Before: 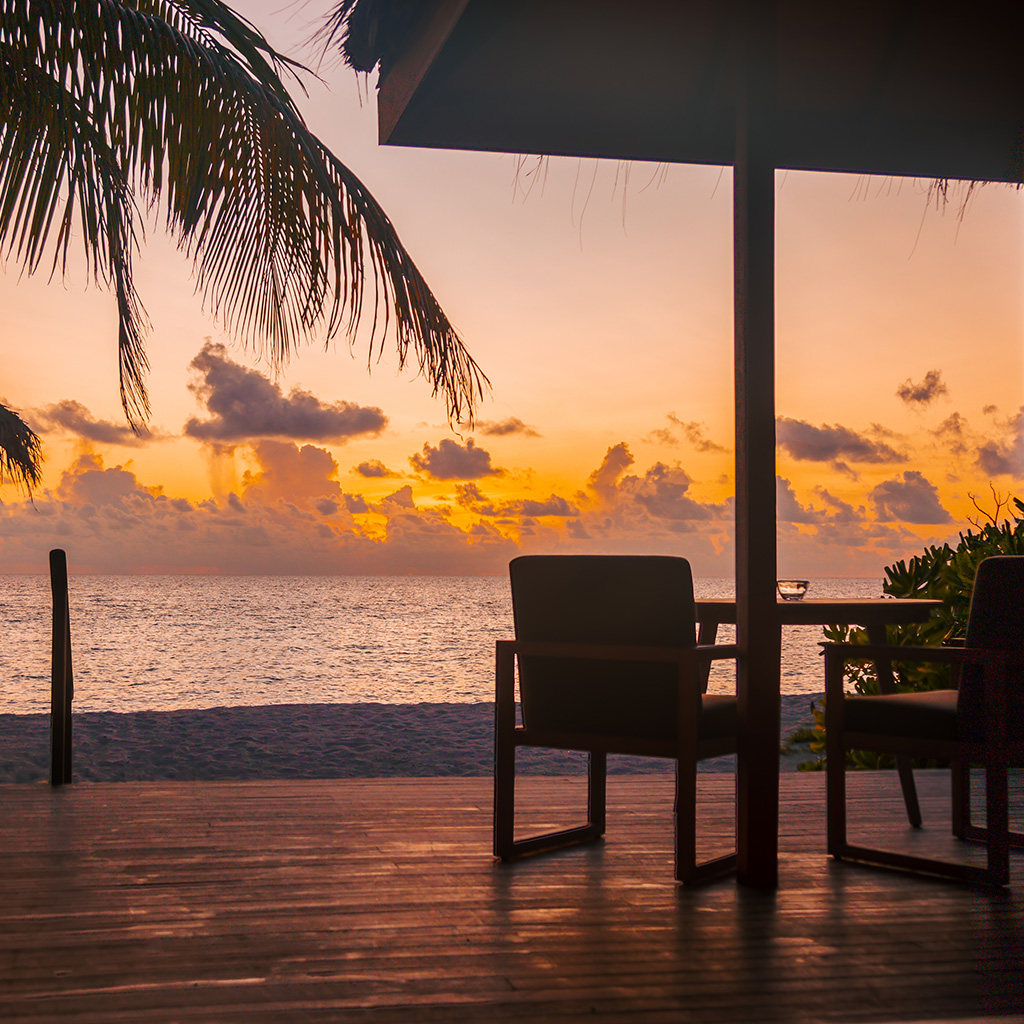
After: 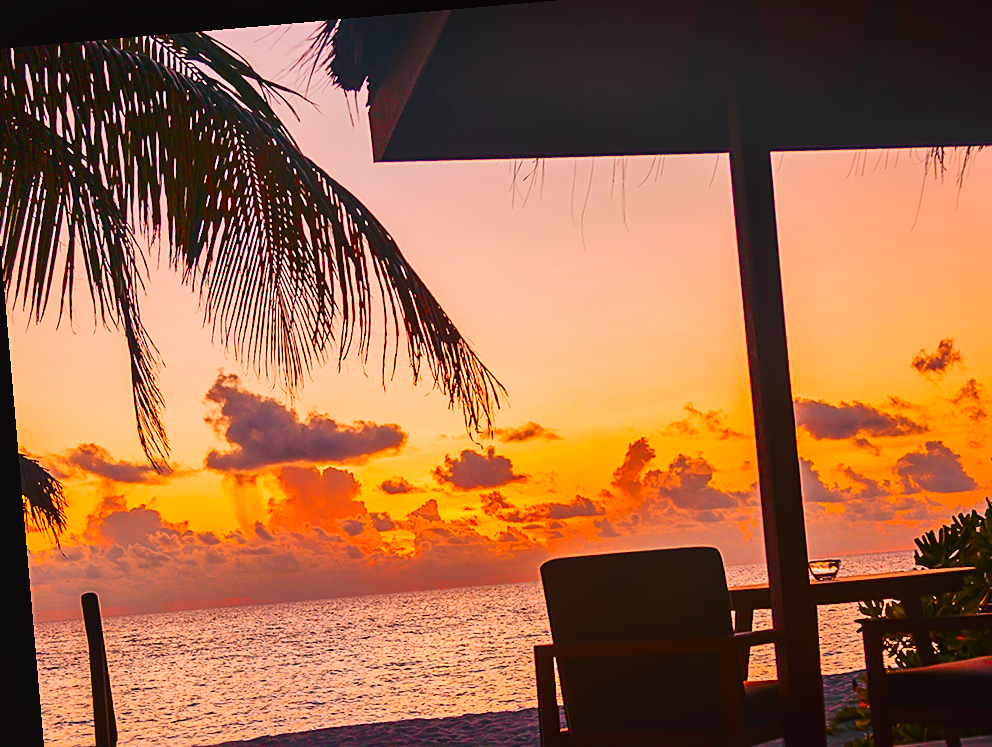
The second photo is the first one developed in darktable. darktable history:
local contrast: mode bilateral grid, contrast 20, coarseness 50, detail 132%, midtone range 0.2
crop: left 1.509%, top 3.452%, right 7.696%, bottom 28.452%
sharpen: on, module defaults
color contrast: green-magenta contrast 1.55, blue-yellow contrast 1.83
rotate and perspective: rotation -4.98°, automatic cropping off
tone curve: curves: ch0 [(0, 0.032) (0.094, 0.08) (0.265, 0.208) (0.41, 0.417) (0.498, 0.496) (0.638, 0.673) (0.819, 0.841) (0.96, 0.899)]; ch1 [(0, 0) (0.161, 0.092) (0.37, 0.302) (0.417, 0.434) (0.495, 0.498) (0.576, 0.589) (0.725, 0.765) (1, 1)]; ch2 [(0, 0) (0.352, 0.403) (0.45, 0.469) (0.521, 0.515) (0.59, 0.579) (1, 1)], color space Lab, independent channels, preserve colors none
